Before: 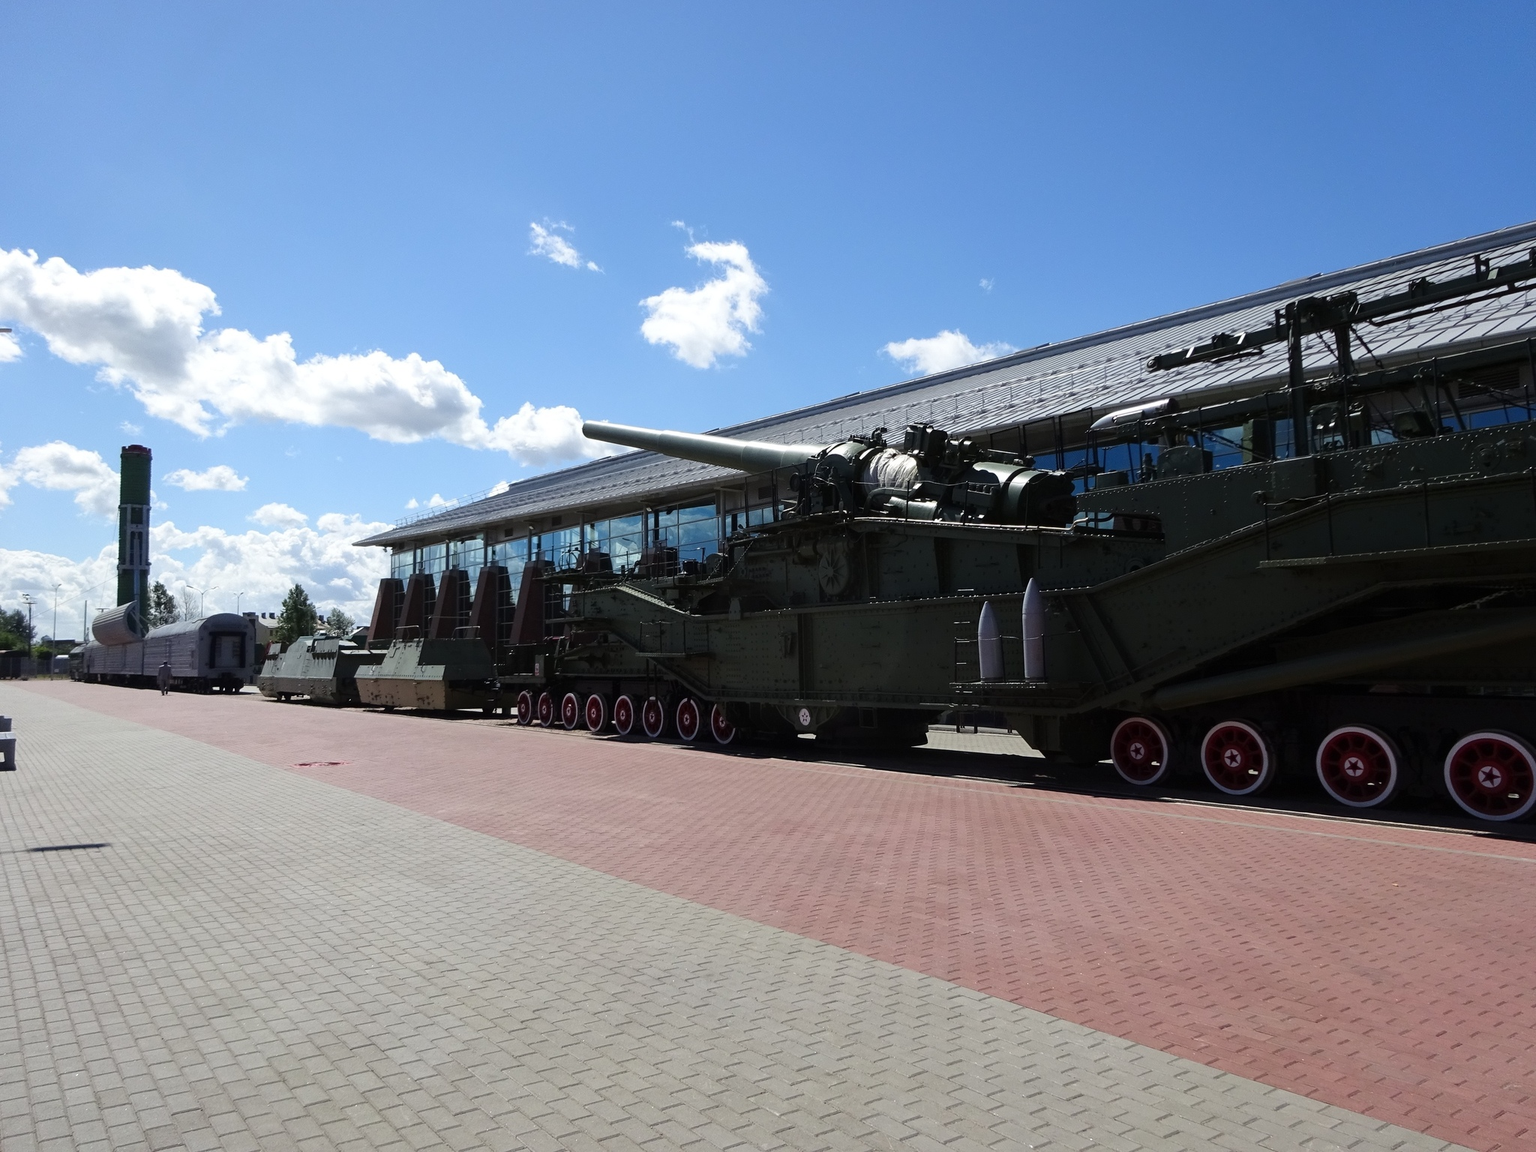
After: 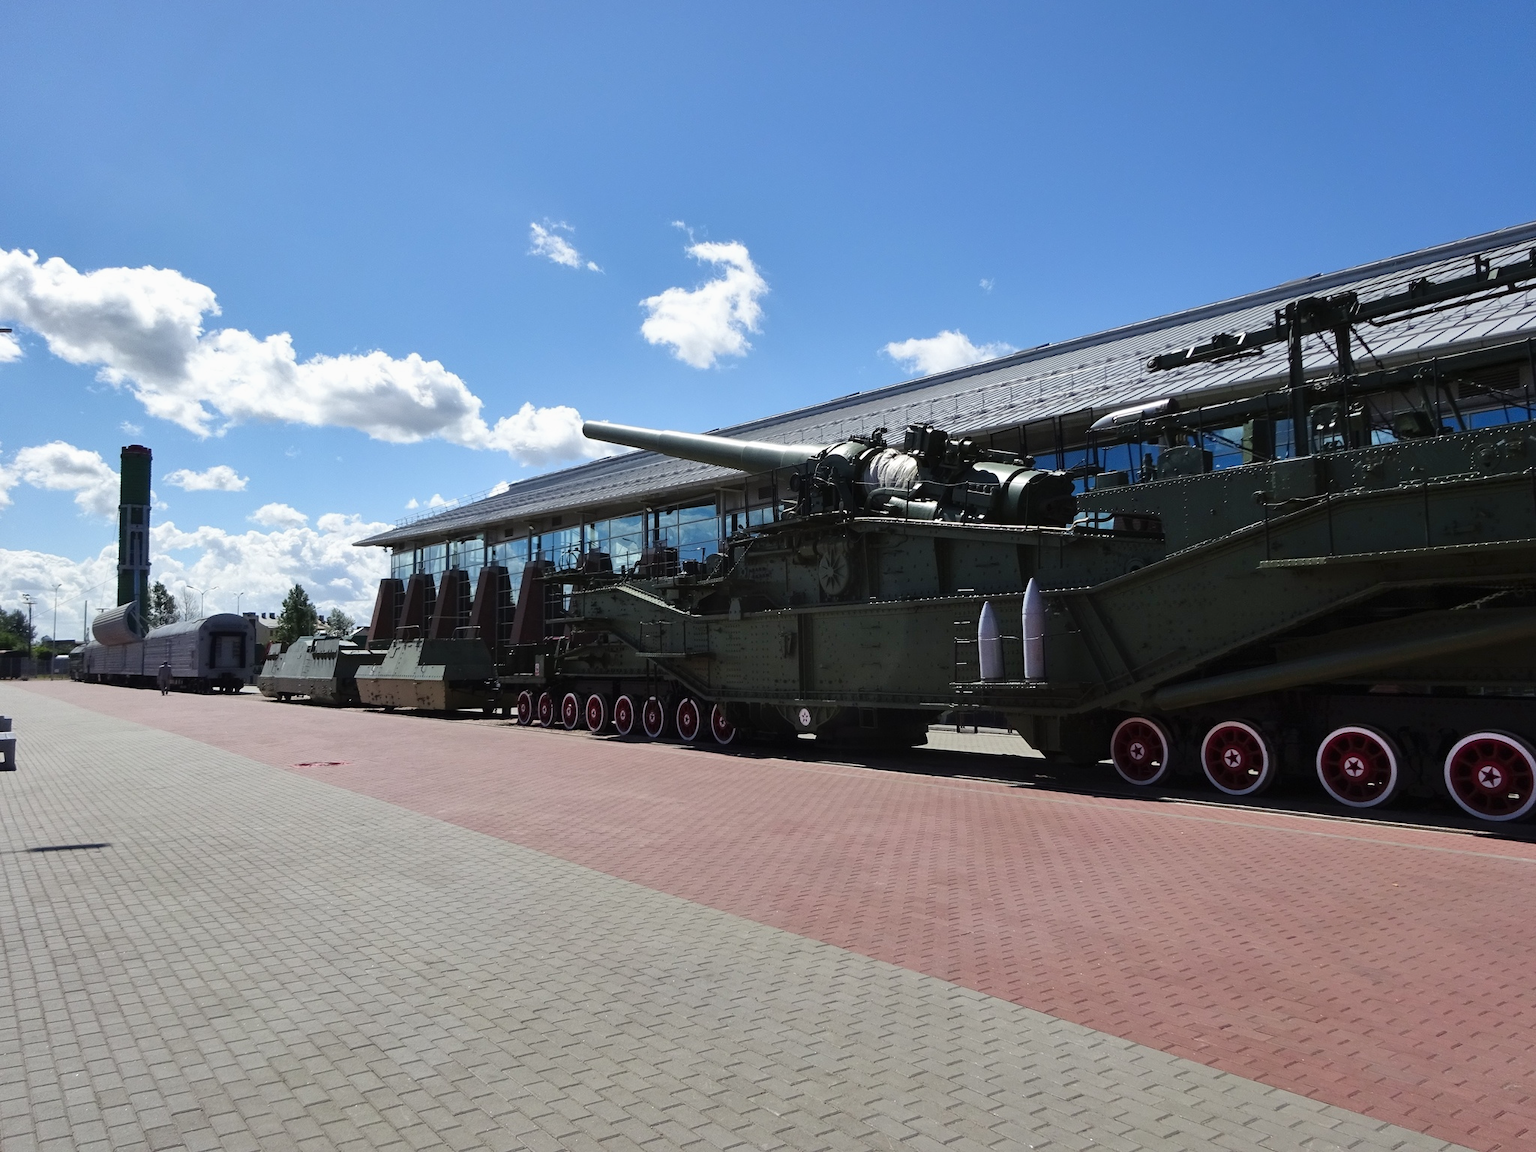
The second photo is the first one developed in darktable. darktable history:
shadows and highlights: low approximation 0.01, soften with gaussian
tone equalizer: on, module defaults
local contrast: mode bilateral grid, contrast 100, coarseness 99, detail 92%, midtone range 0.2
